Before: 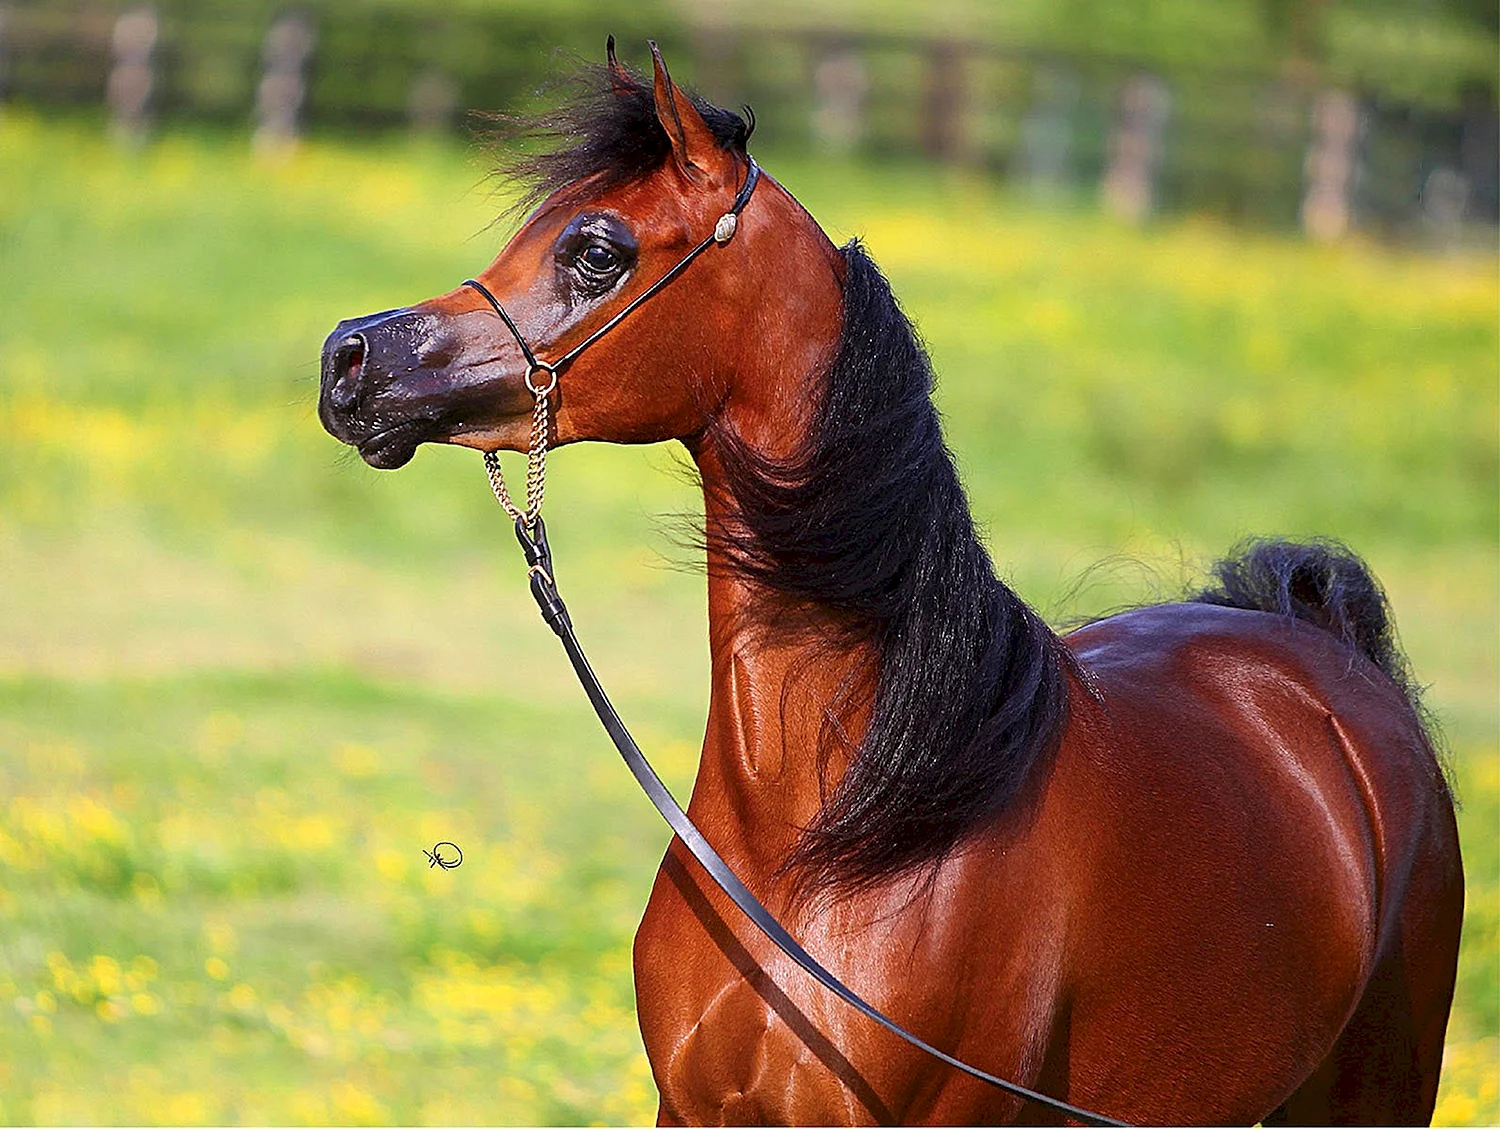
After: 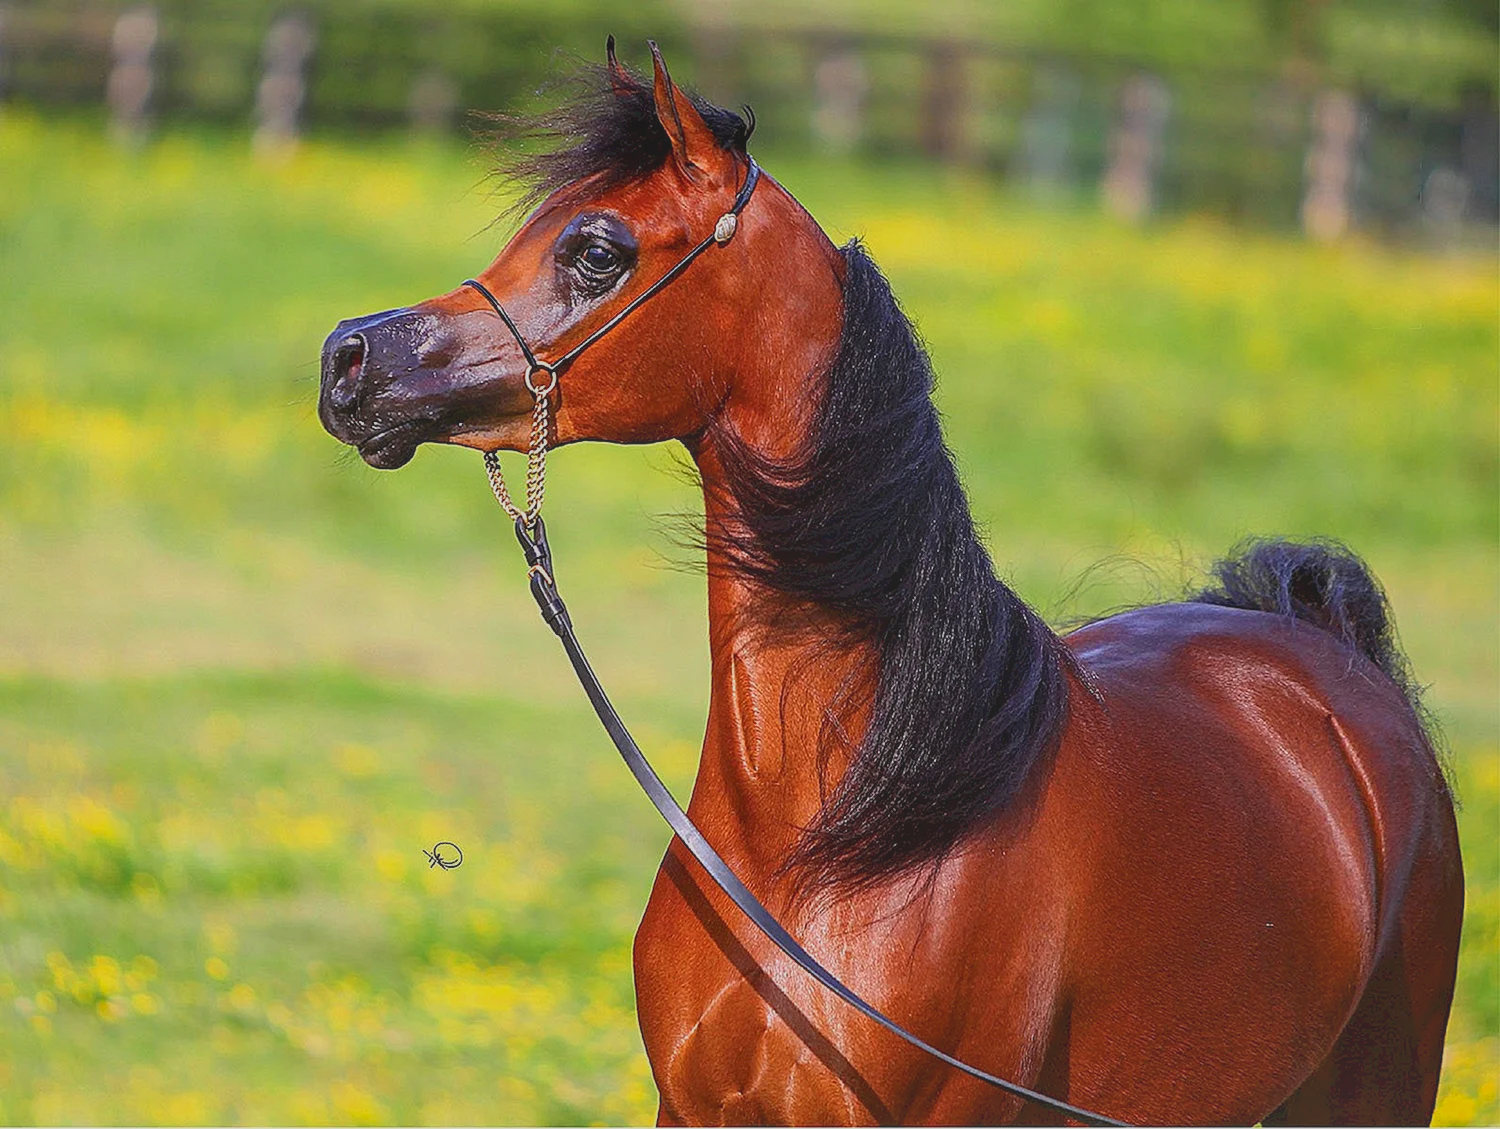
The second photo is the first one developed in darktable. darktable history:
contrast brightness saturation: contrast -0.276
local contrast: on, module defaults
